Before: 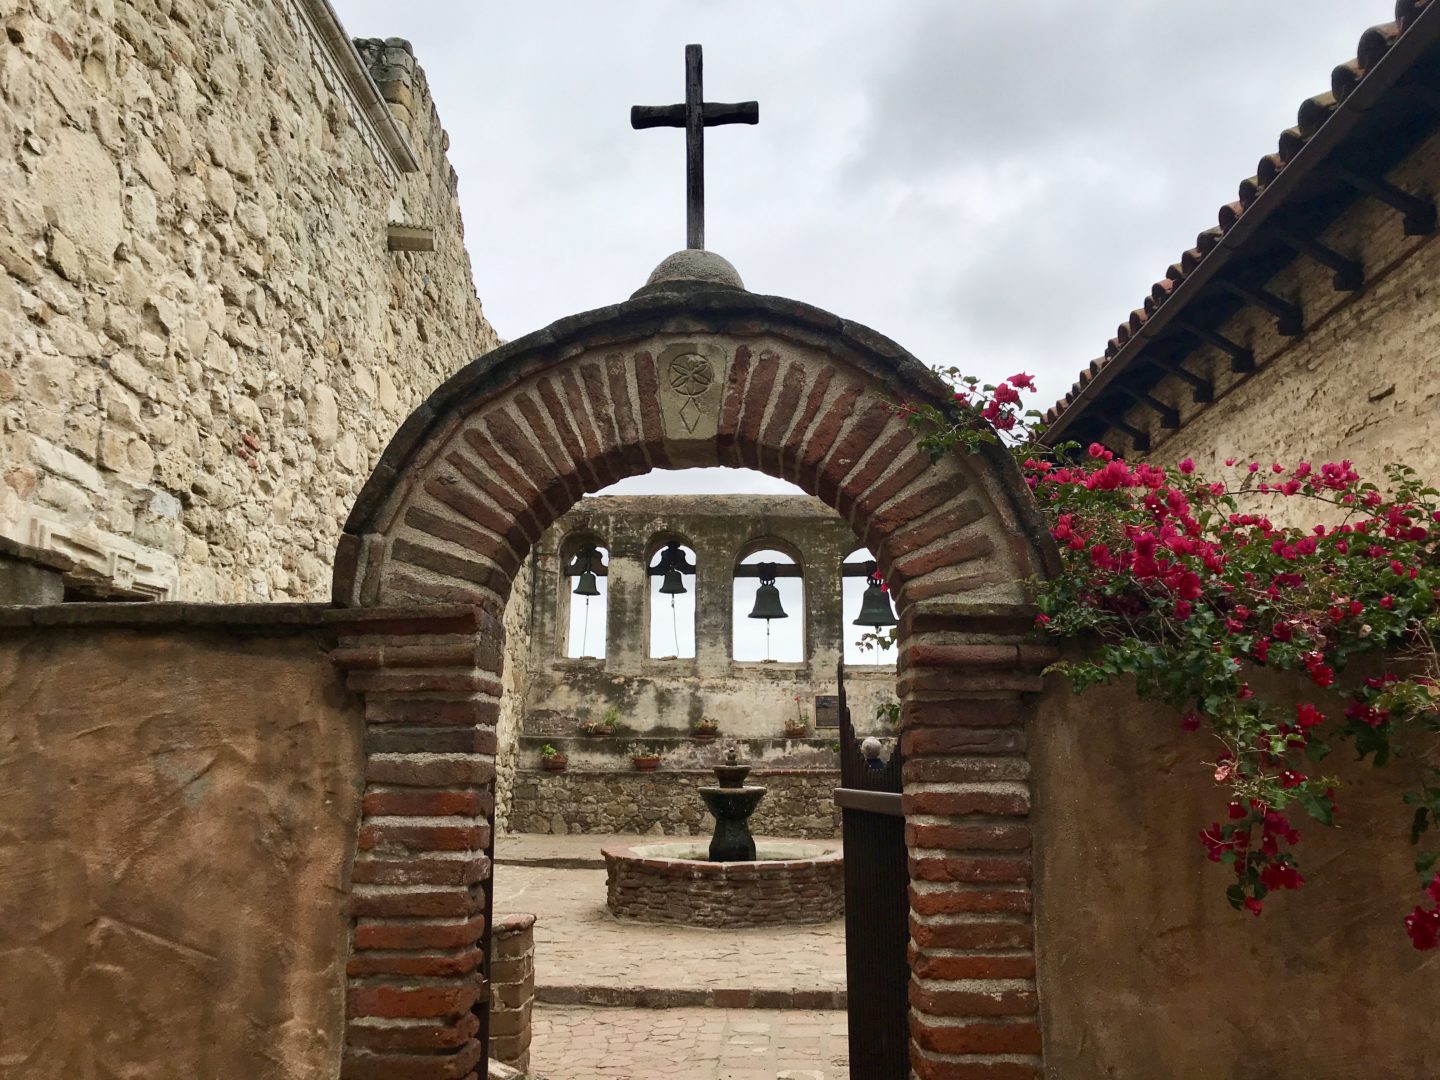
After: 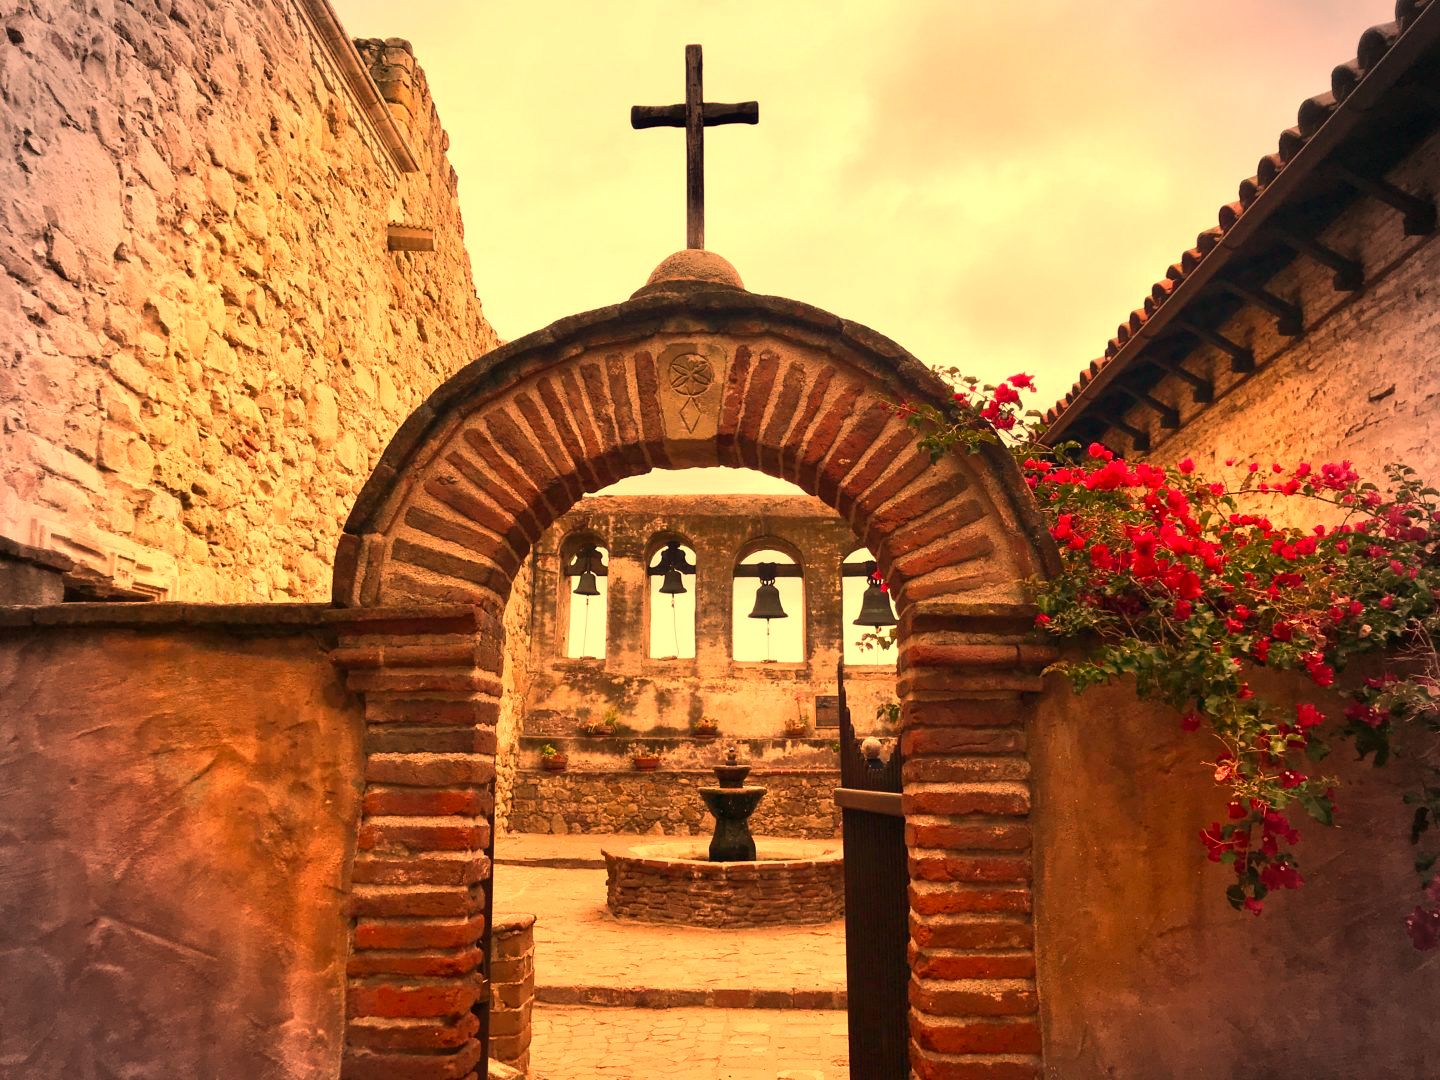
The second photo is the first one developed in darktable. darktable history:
white balance: red 1.467, blue 0.684
vignetting: fall-off radius 31.48%, brightness -0.472
exposure: exposure 0.236 EV, compensate highlight preservation false
